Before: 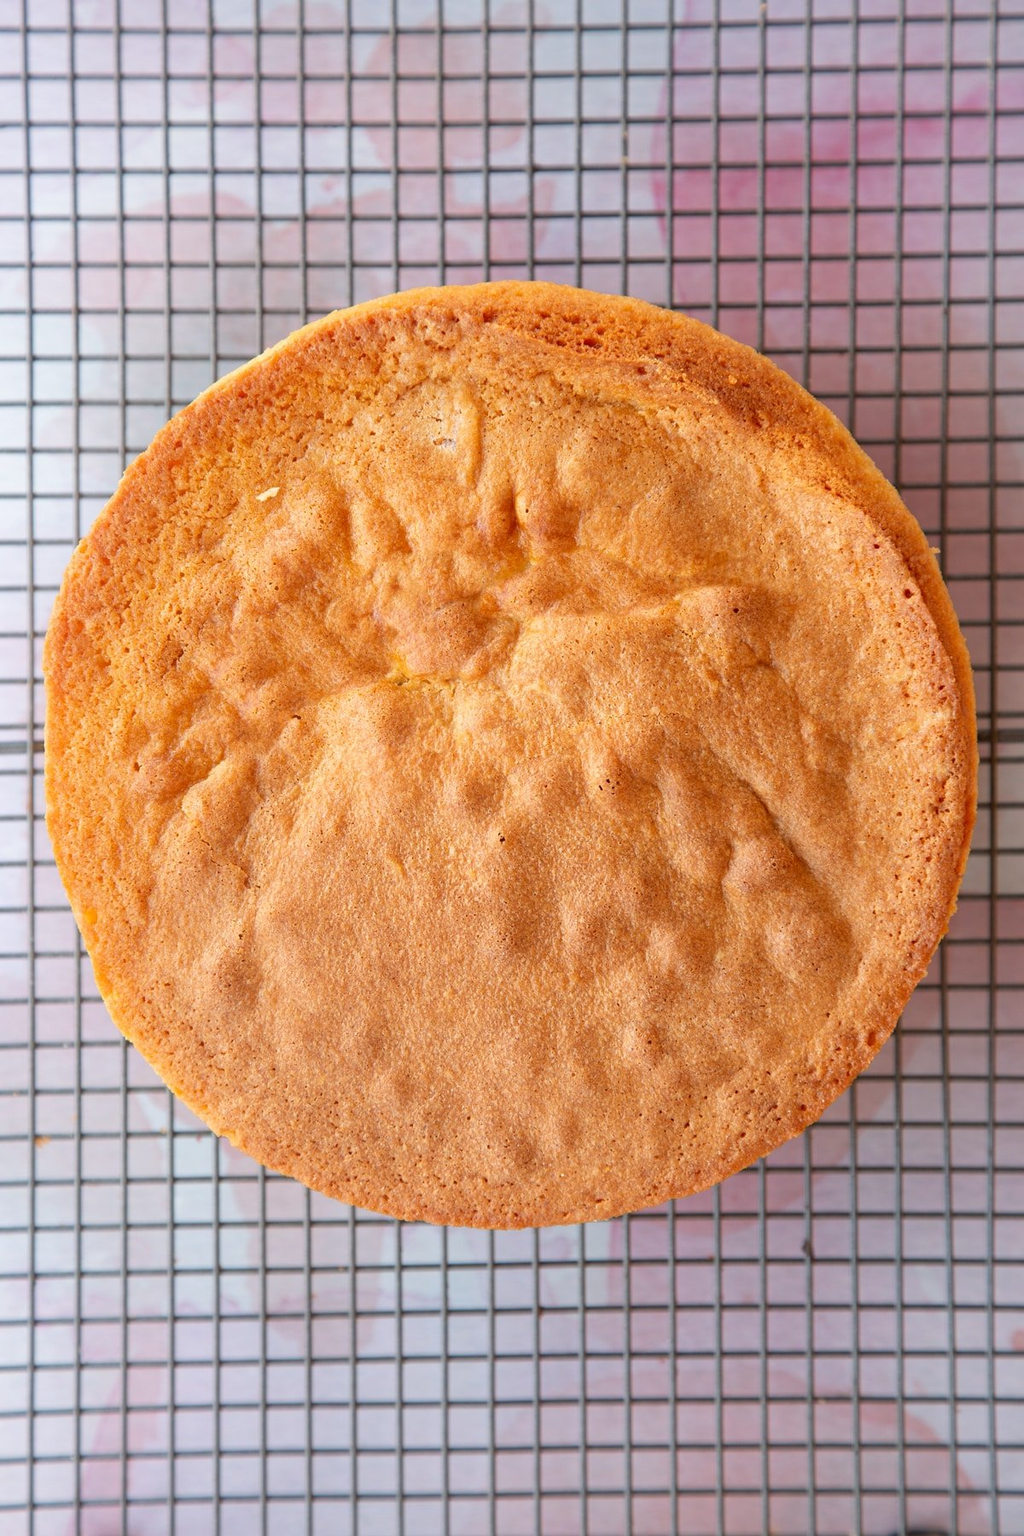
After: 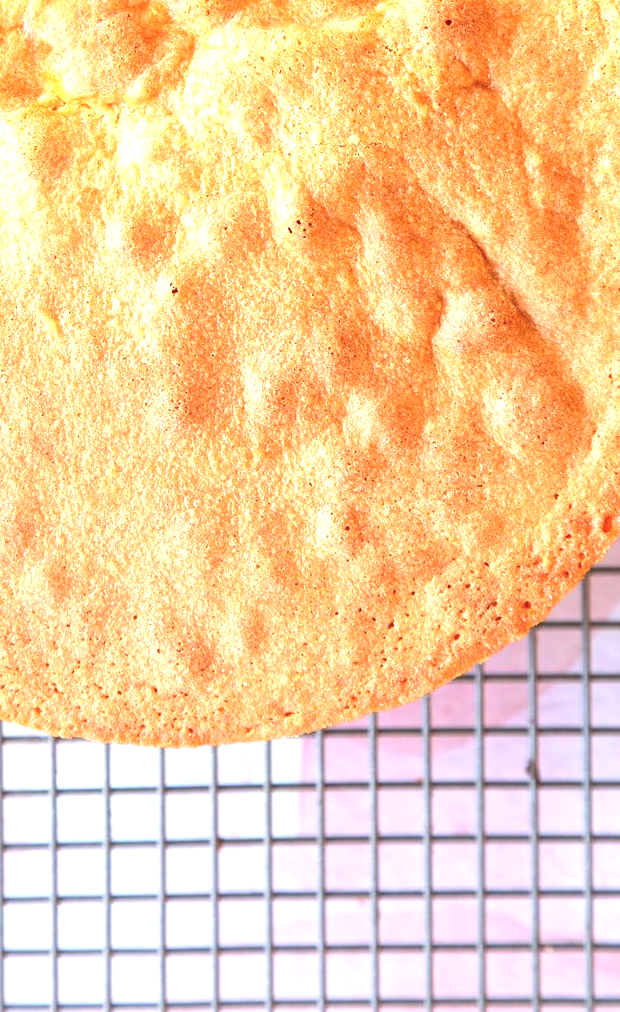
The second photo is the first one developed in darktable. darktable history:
crop: left 34.55%, top 38.505%, right 13.758%, bottom 5.244%
color calibration: illuminant as shot in camera, x 0.358, y 0.373, temperature 4628.91 K
exposure: black level correction -0.002, exposure 1.336 EV, compensate highlight preservation false
tone equalizer: -8 EV -1.85 EV, -7 EV -1.12 EV, -6 EV -1.66 EV
